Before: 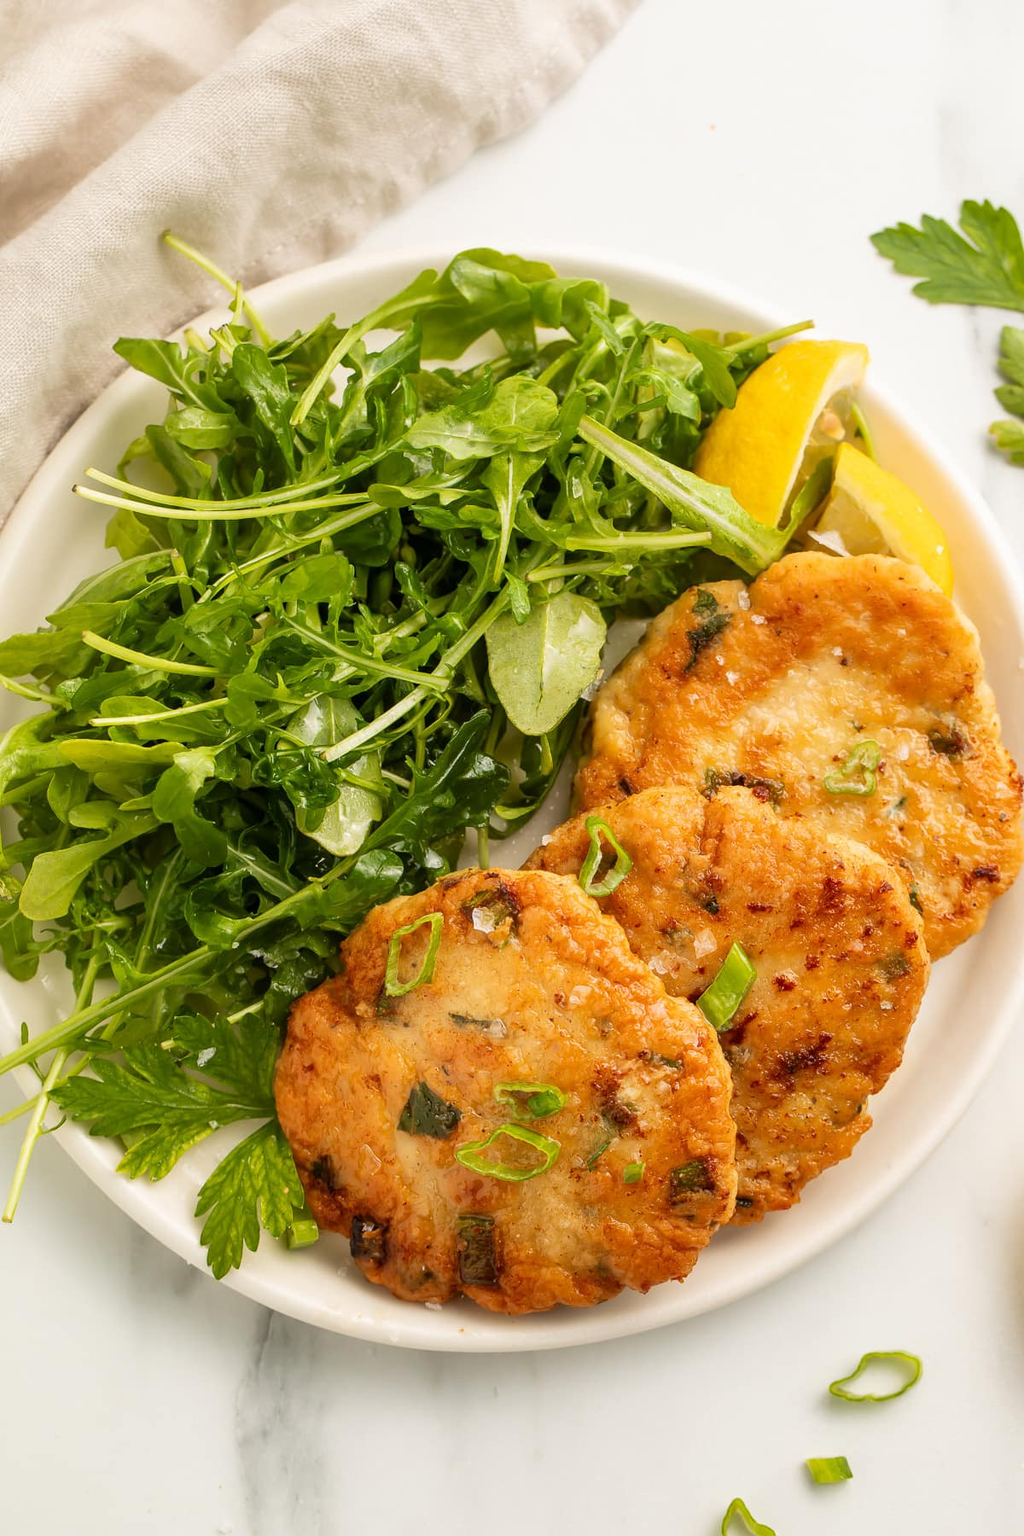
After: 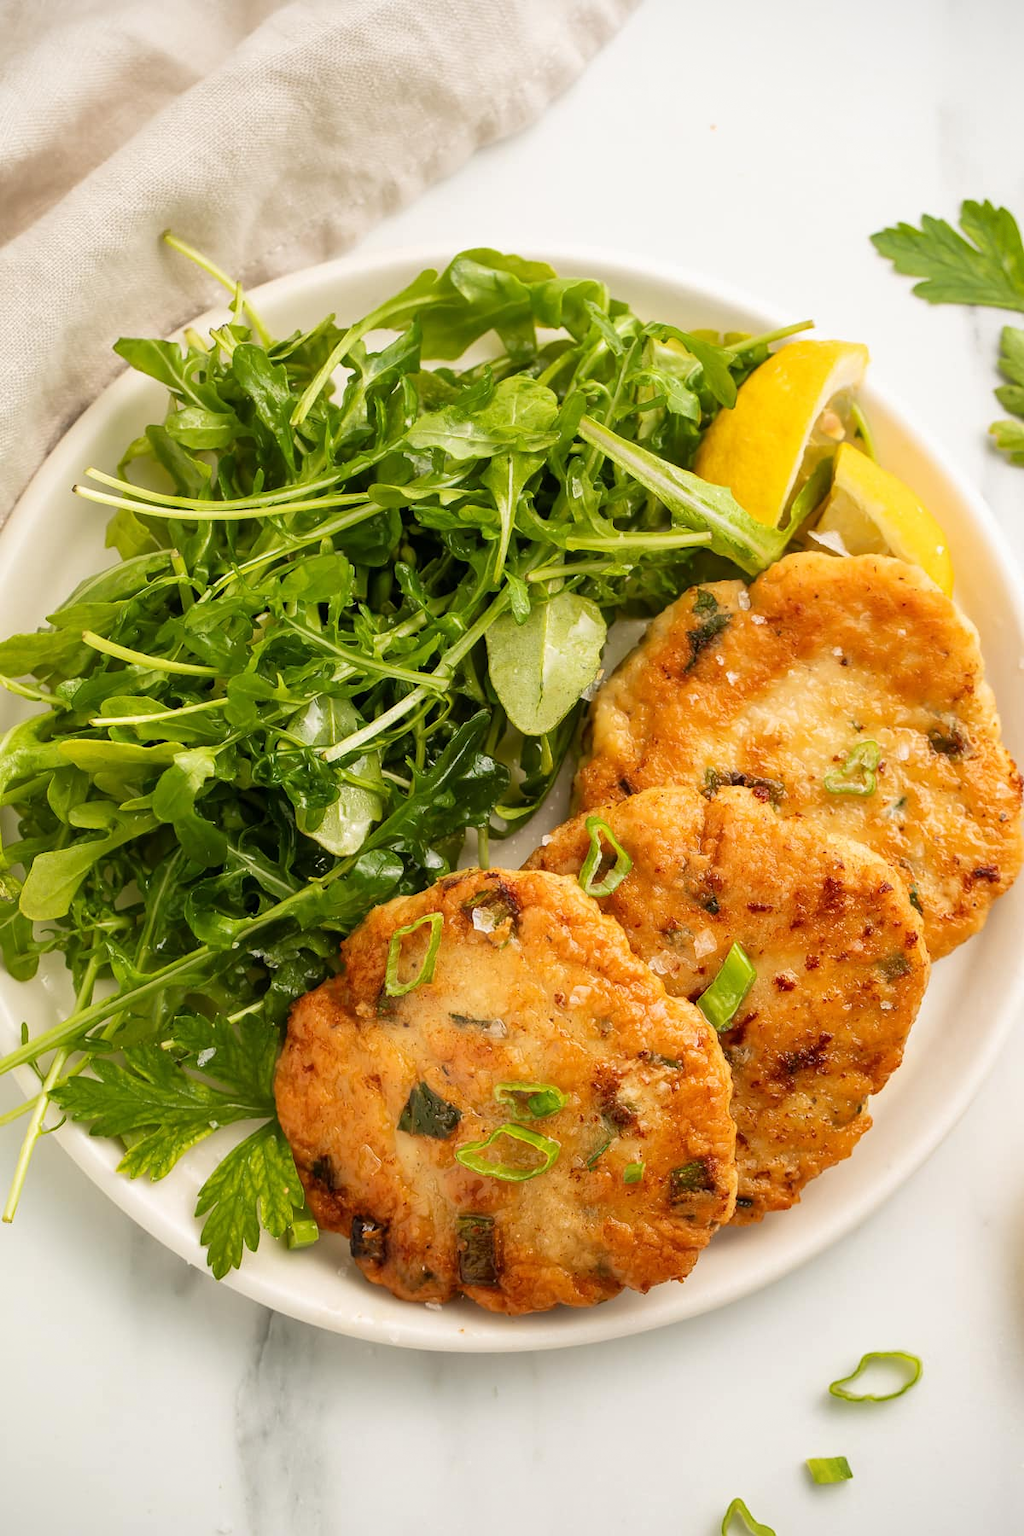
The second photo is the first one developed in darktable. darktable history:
vignetting: fall-off start 97.28%, fall-off radius 79%, brightness -0.462, saturation -0.3, width/height ratio 1.114, dithering 8-bit output, unbound false
tone equalizer: on, module defaults
